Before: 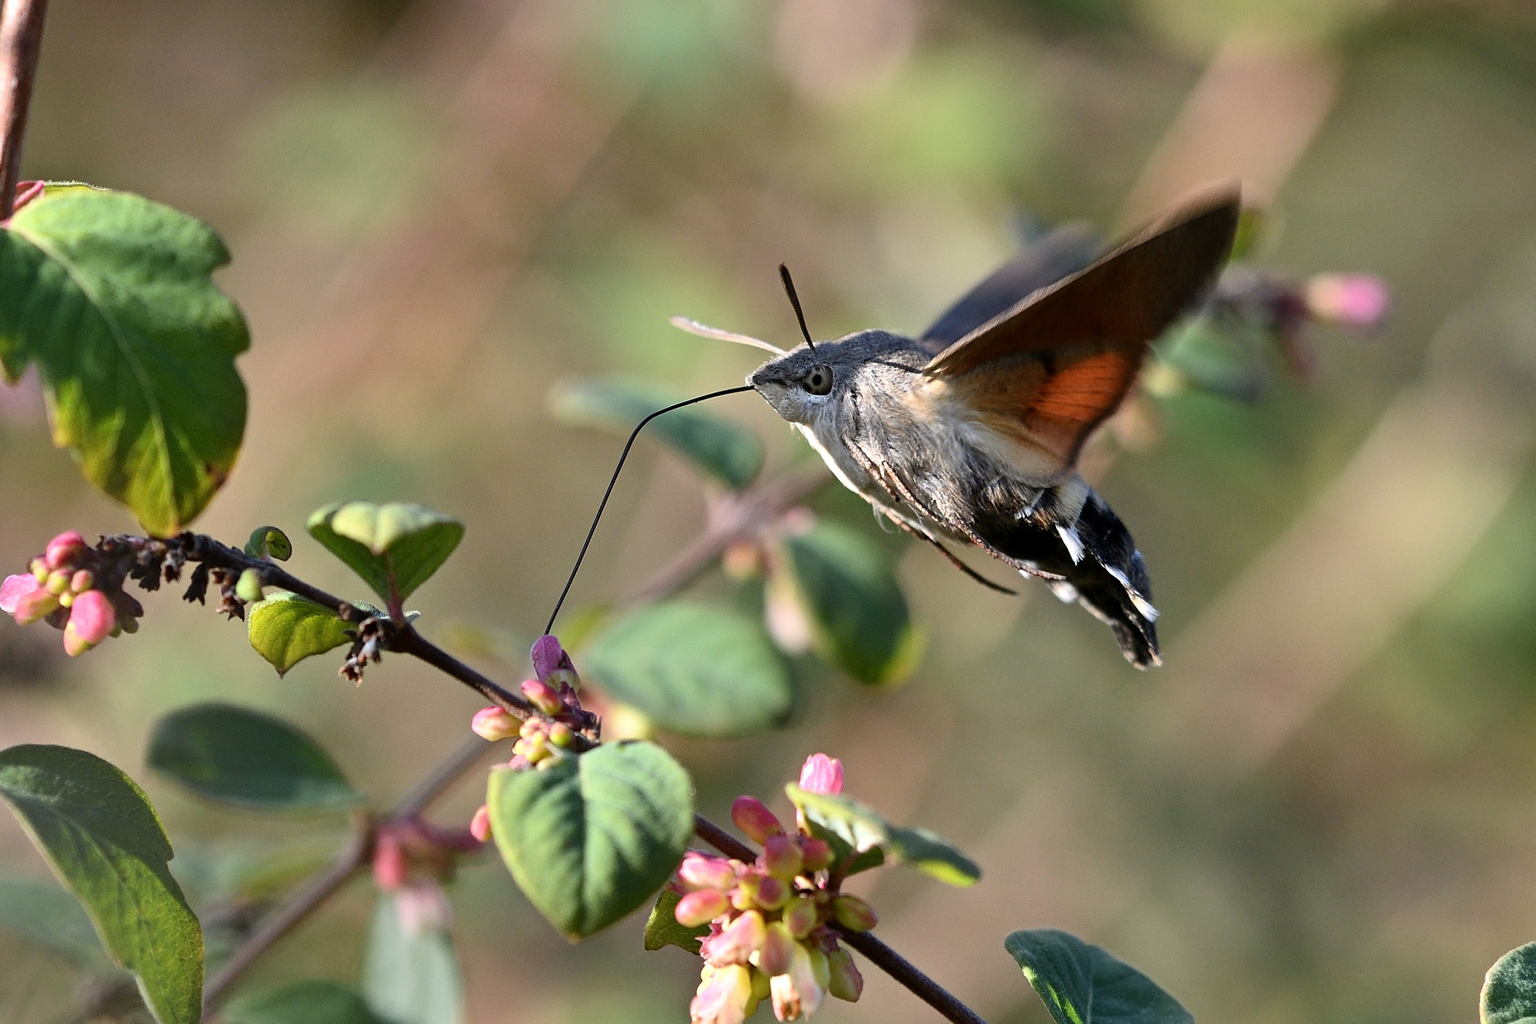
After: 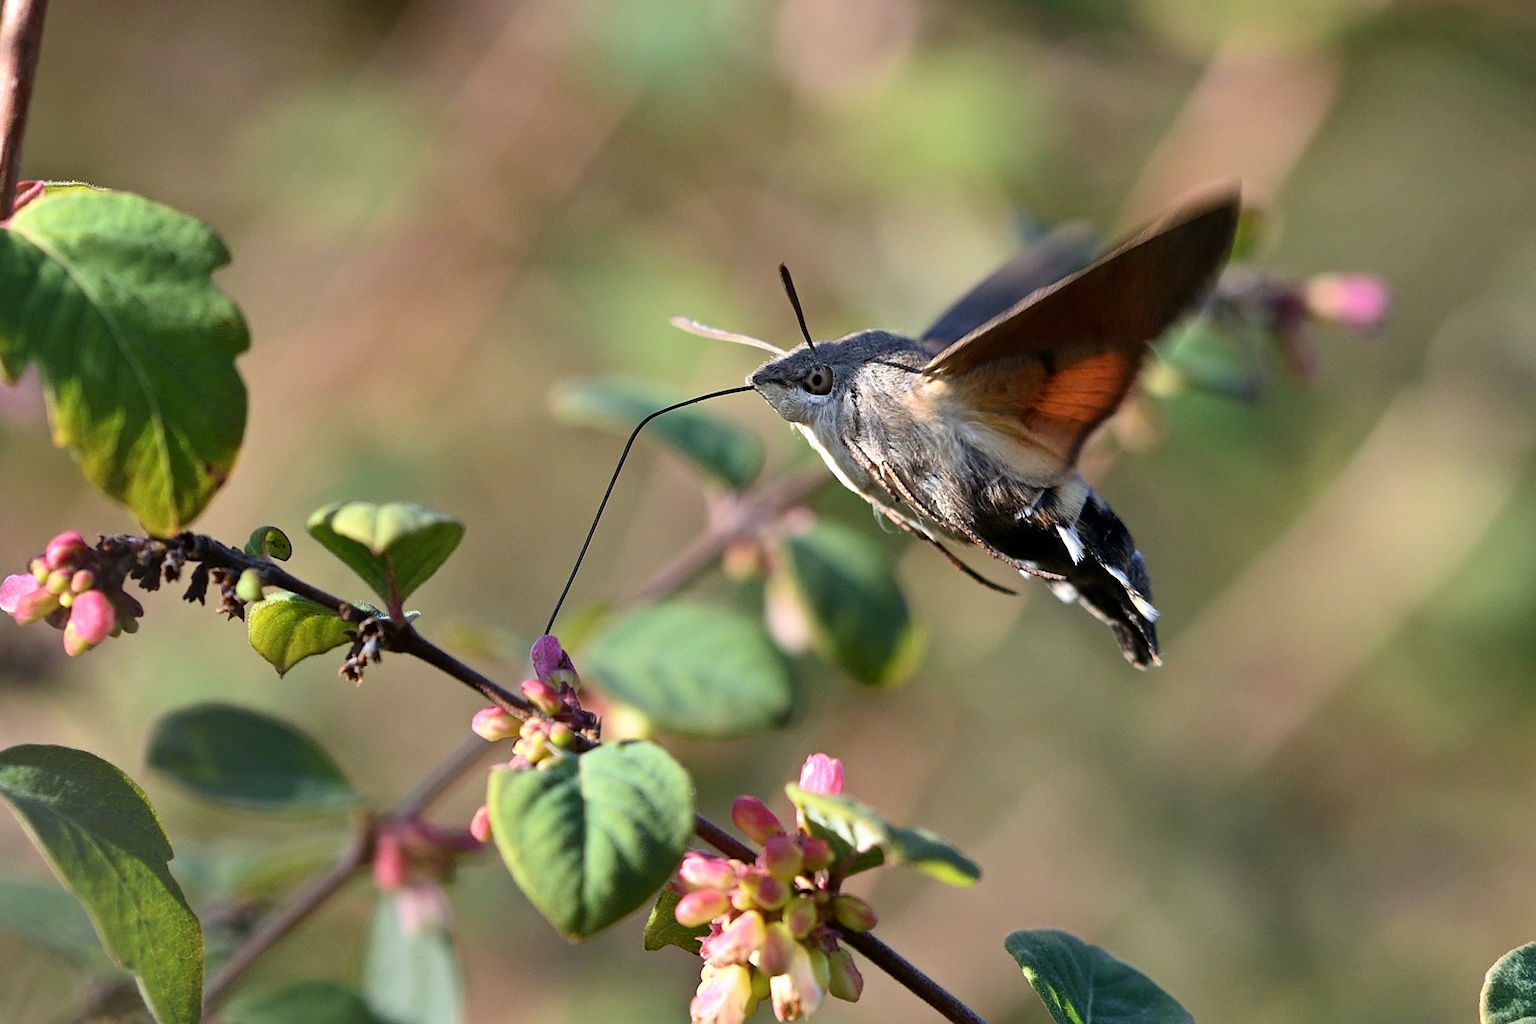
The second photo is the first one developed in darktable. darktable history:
velvia: strength 15.3%
